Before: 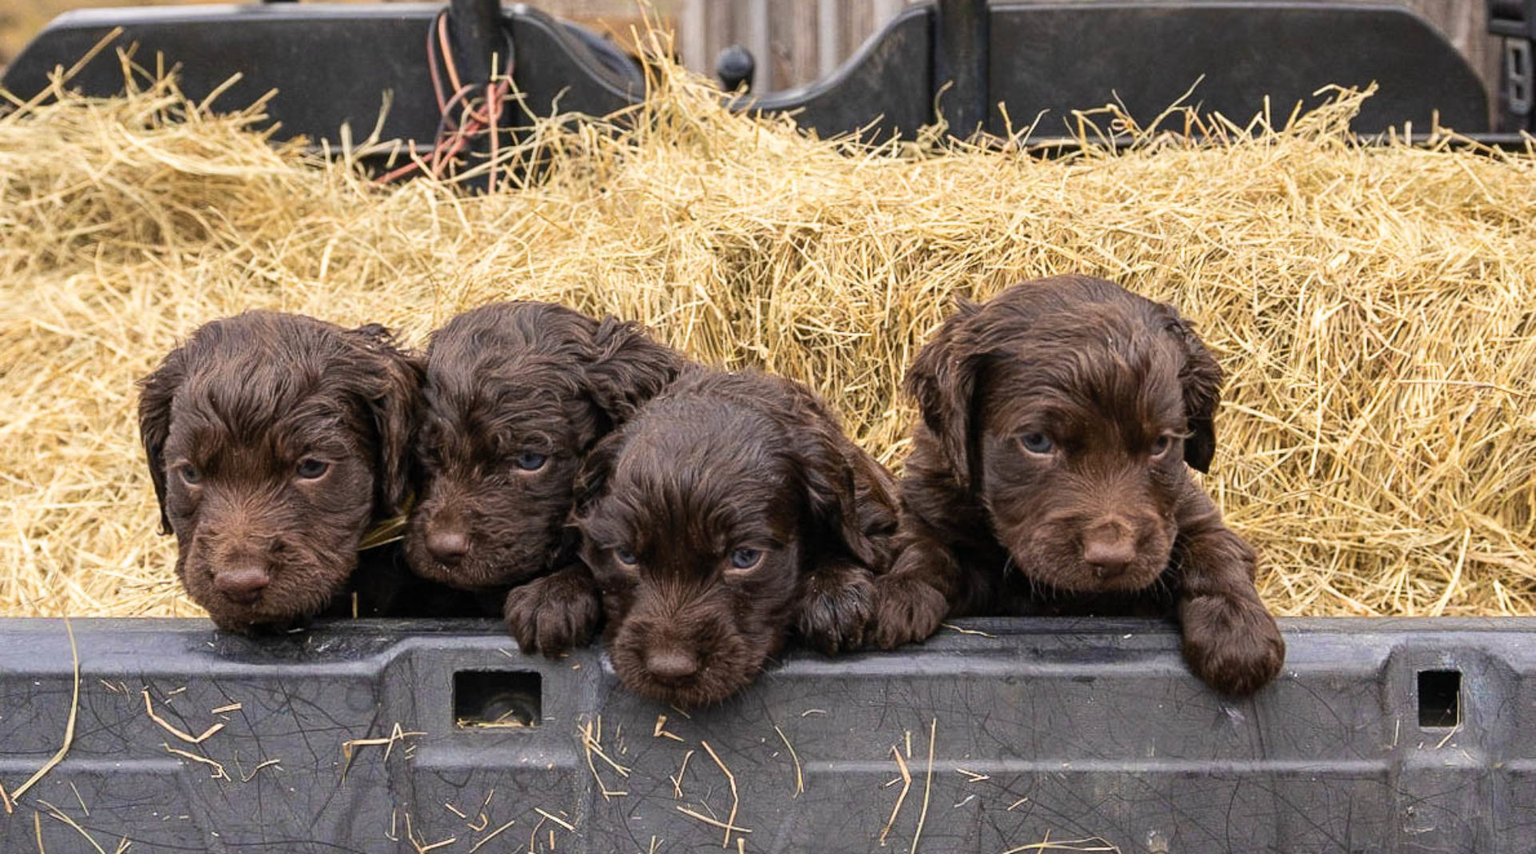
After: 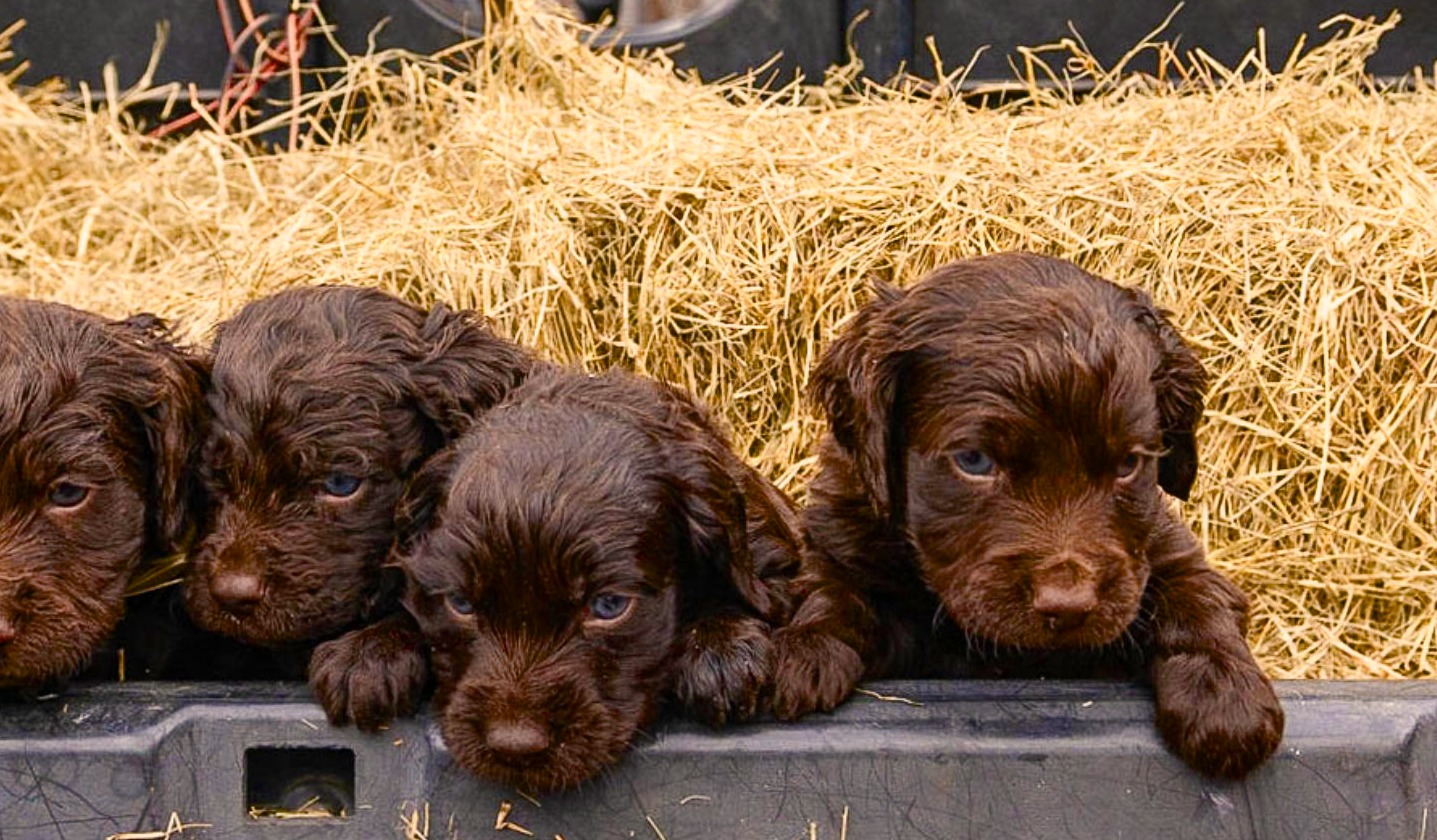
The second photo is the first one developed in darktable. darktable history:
crop: left 16.773%, top 8.584%, right 8.349%, bottom 12.631%
color balance rgb: highlights gain › chroma 3.081%, highlights gain › hue 60.21°, perceptual saturation grading › global saturation 20%, perceptual saturation grading › highlights -25.087%, perceptual saturation grading › shadows 49.392%, saturation formula JzAzBz (2021)
